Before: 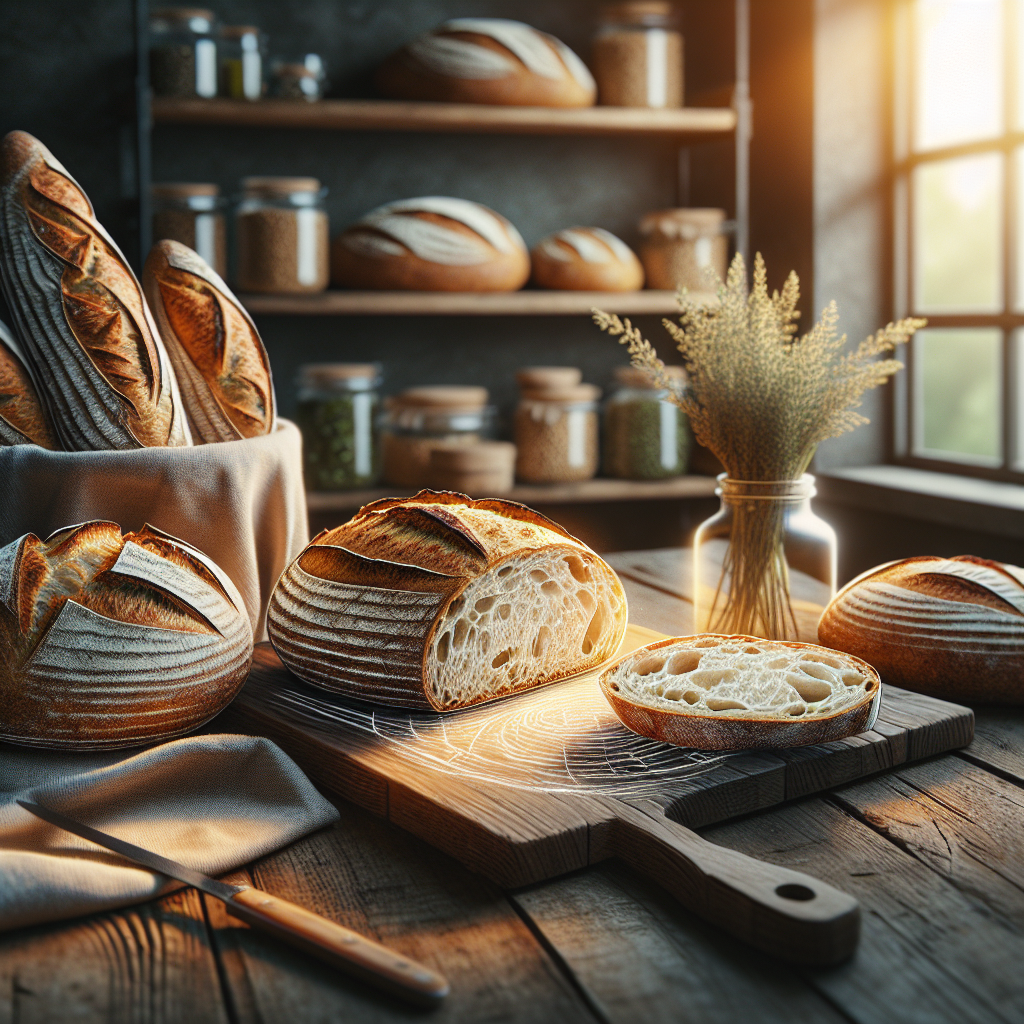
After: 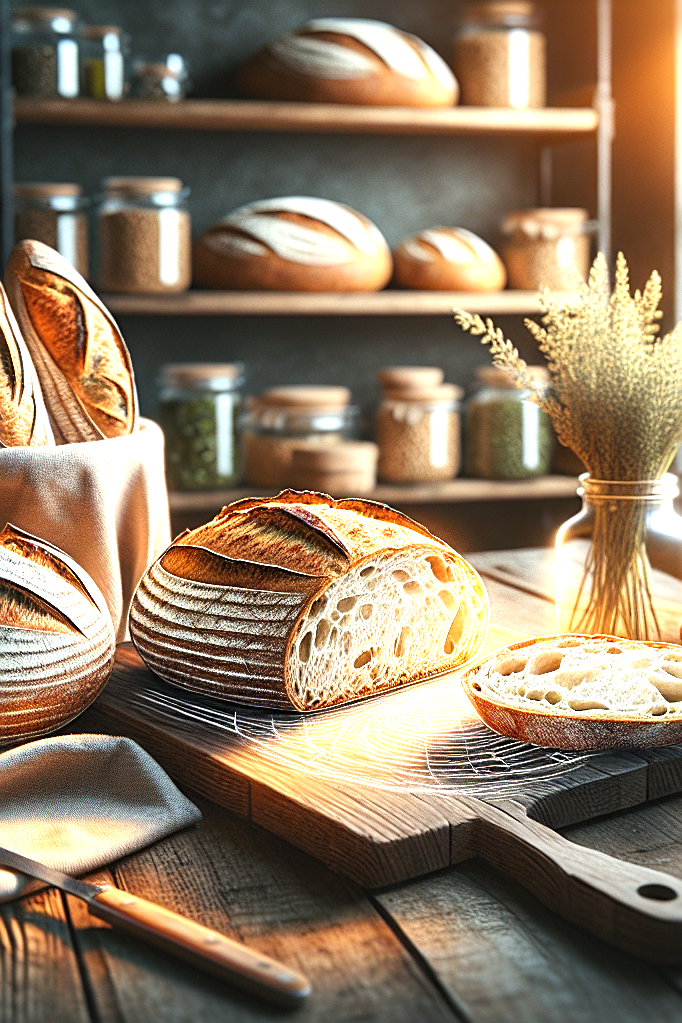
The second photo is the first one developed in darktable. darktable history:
crop and rotate: left 13.537%, right 19.796%
exposure: black level correction 0.001, exposure 1.116 EV, compensate highlight preservation false
sharpen: on, module defaults
